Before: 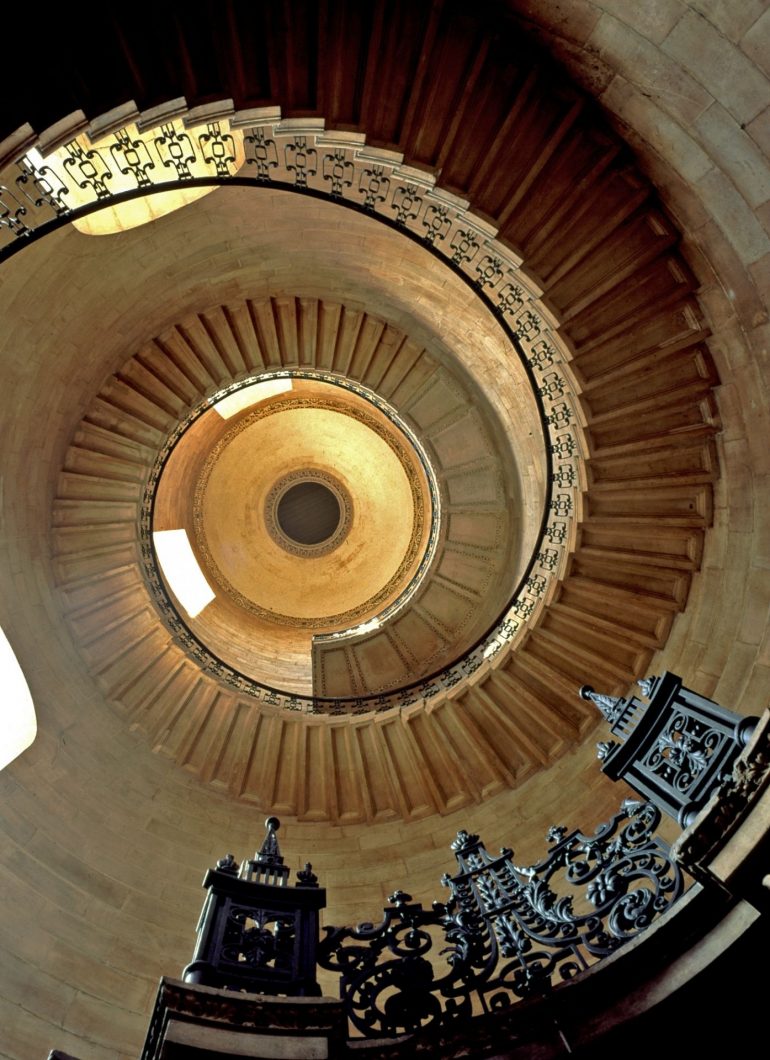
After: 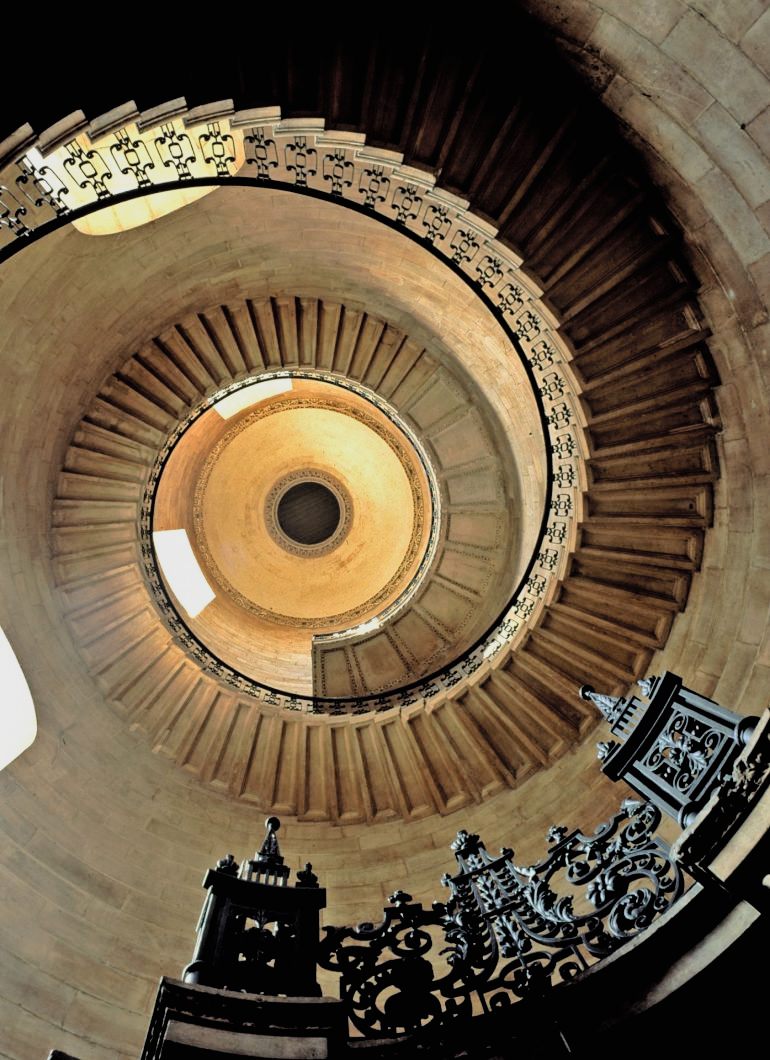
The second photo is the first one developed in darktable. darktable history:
contrast brightness saturation: brightness 0.15
filmic rgb: black relative exposure -5 EV, hardness 2.88, contrast 1.3, highlights saturation mix -30%
